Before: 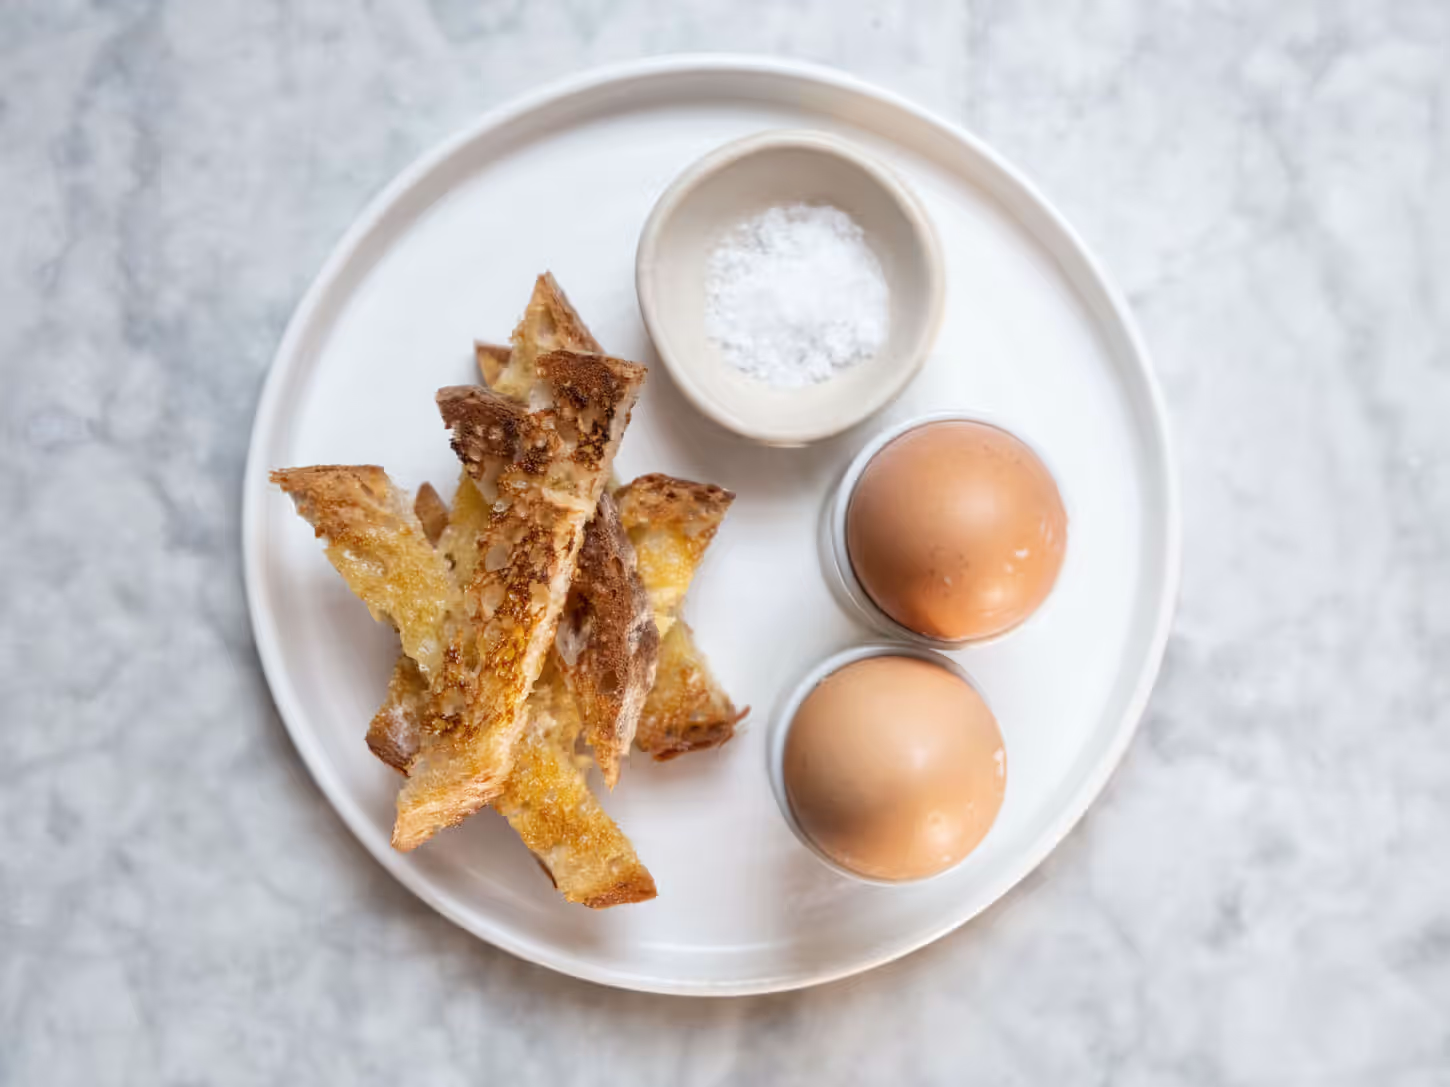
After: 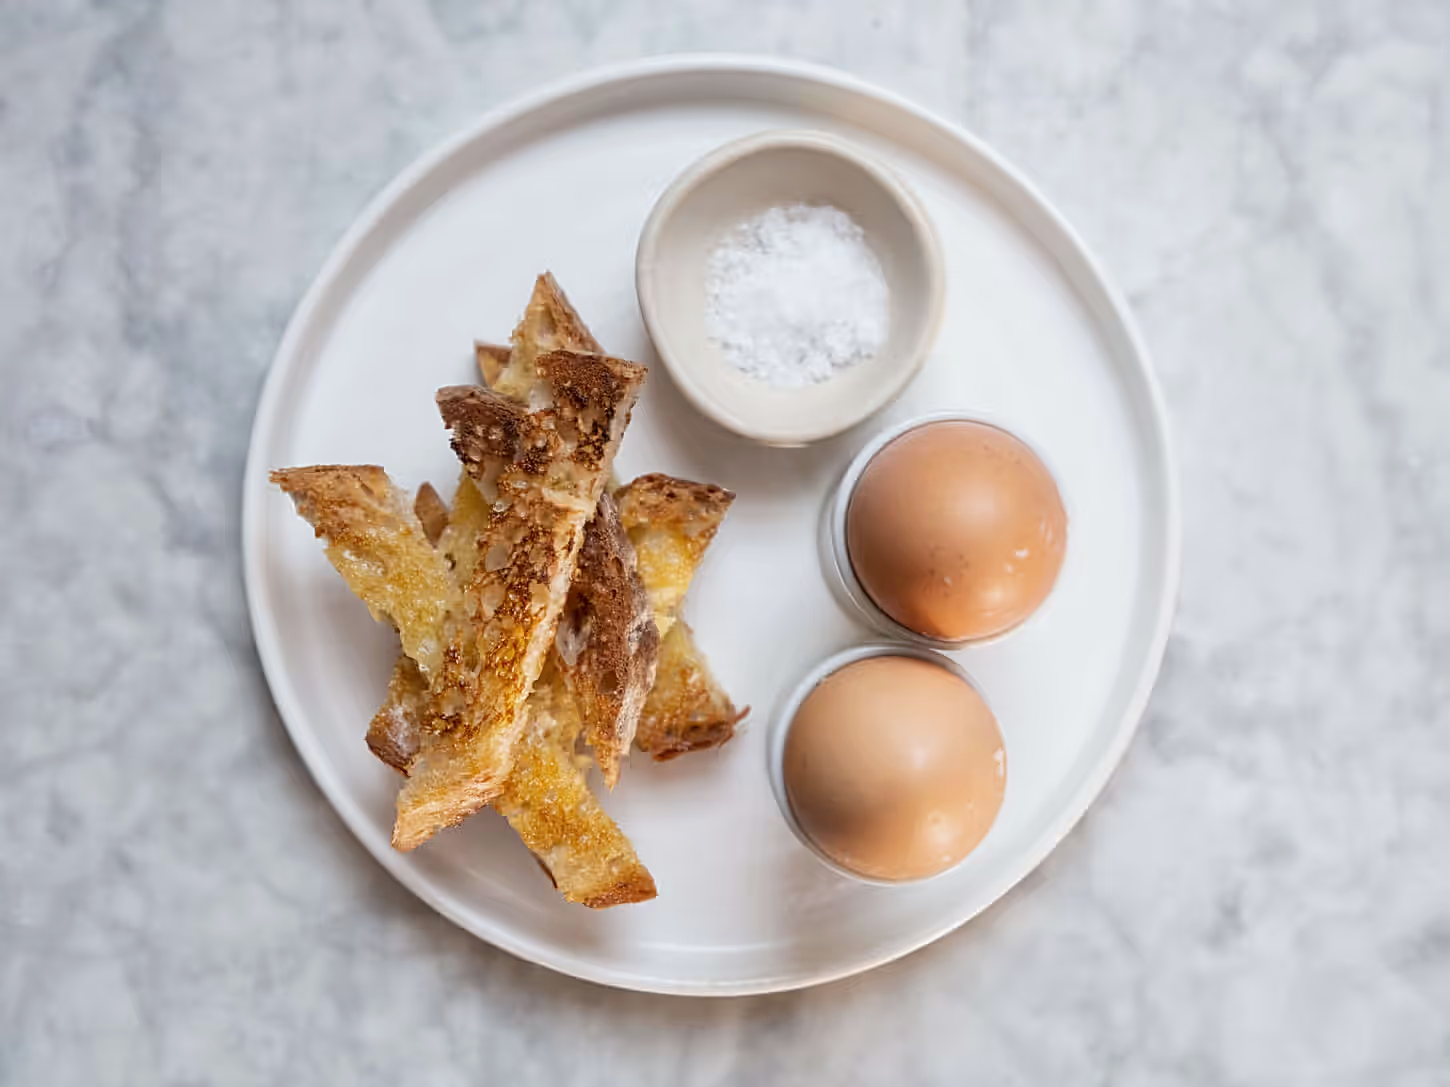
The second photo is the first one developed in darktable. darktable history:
sharpen: on, module defaults
exposure: exposure -0.153 EV, compensate highlight preservation false
